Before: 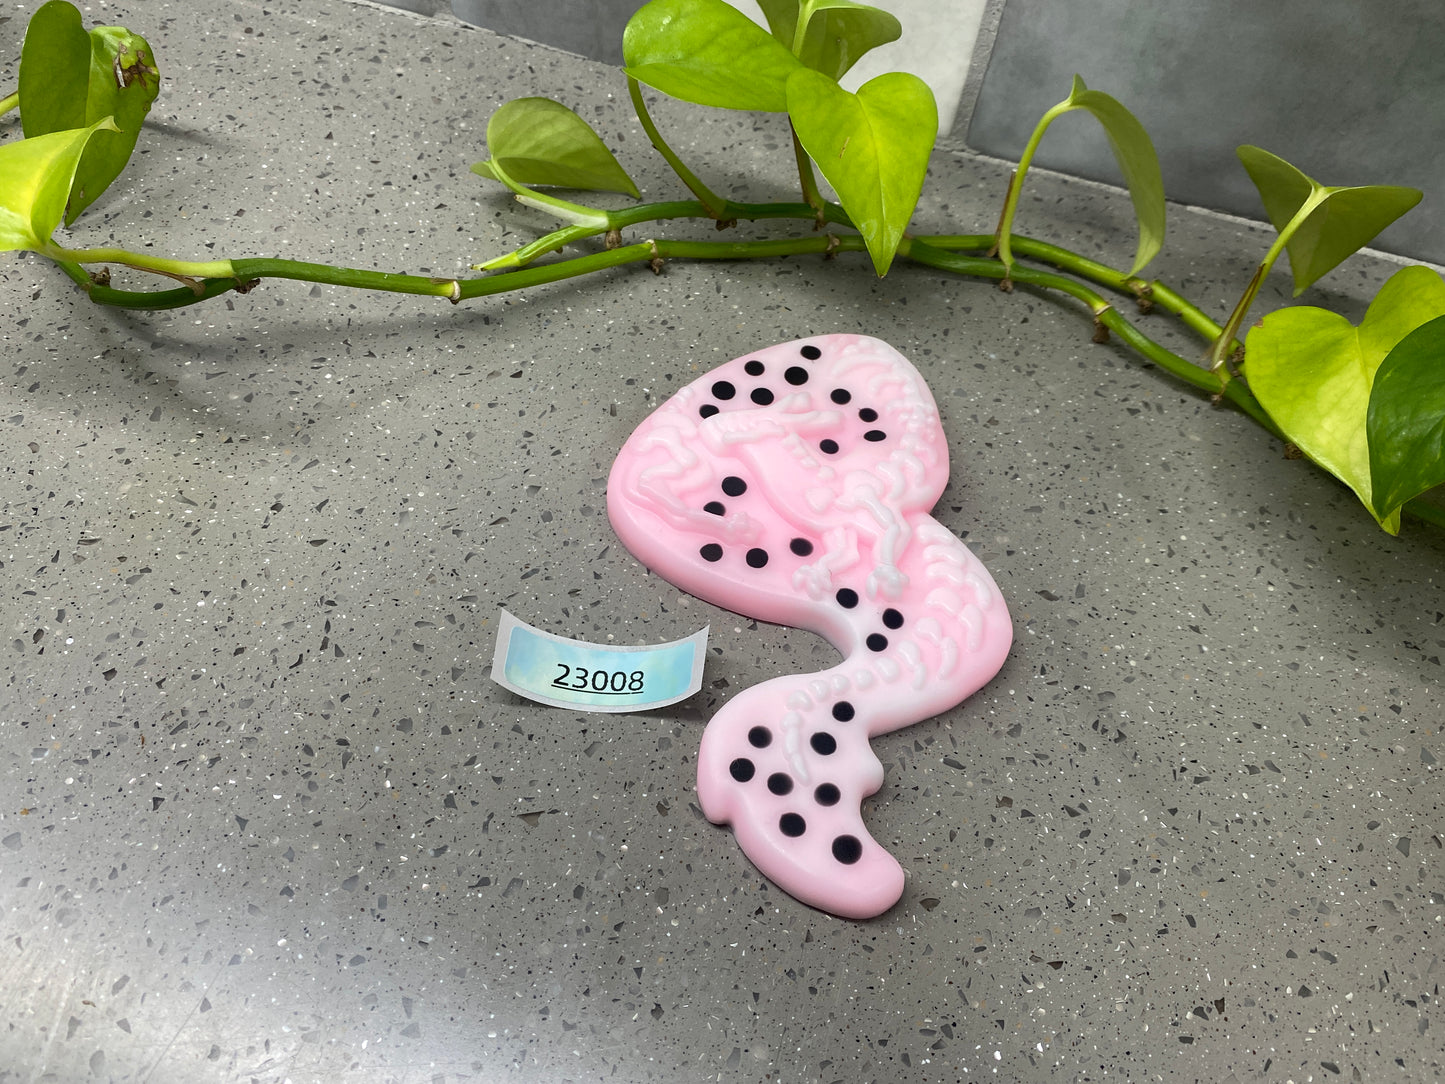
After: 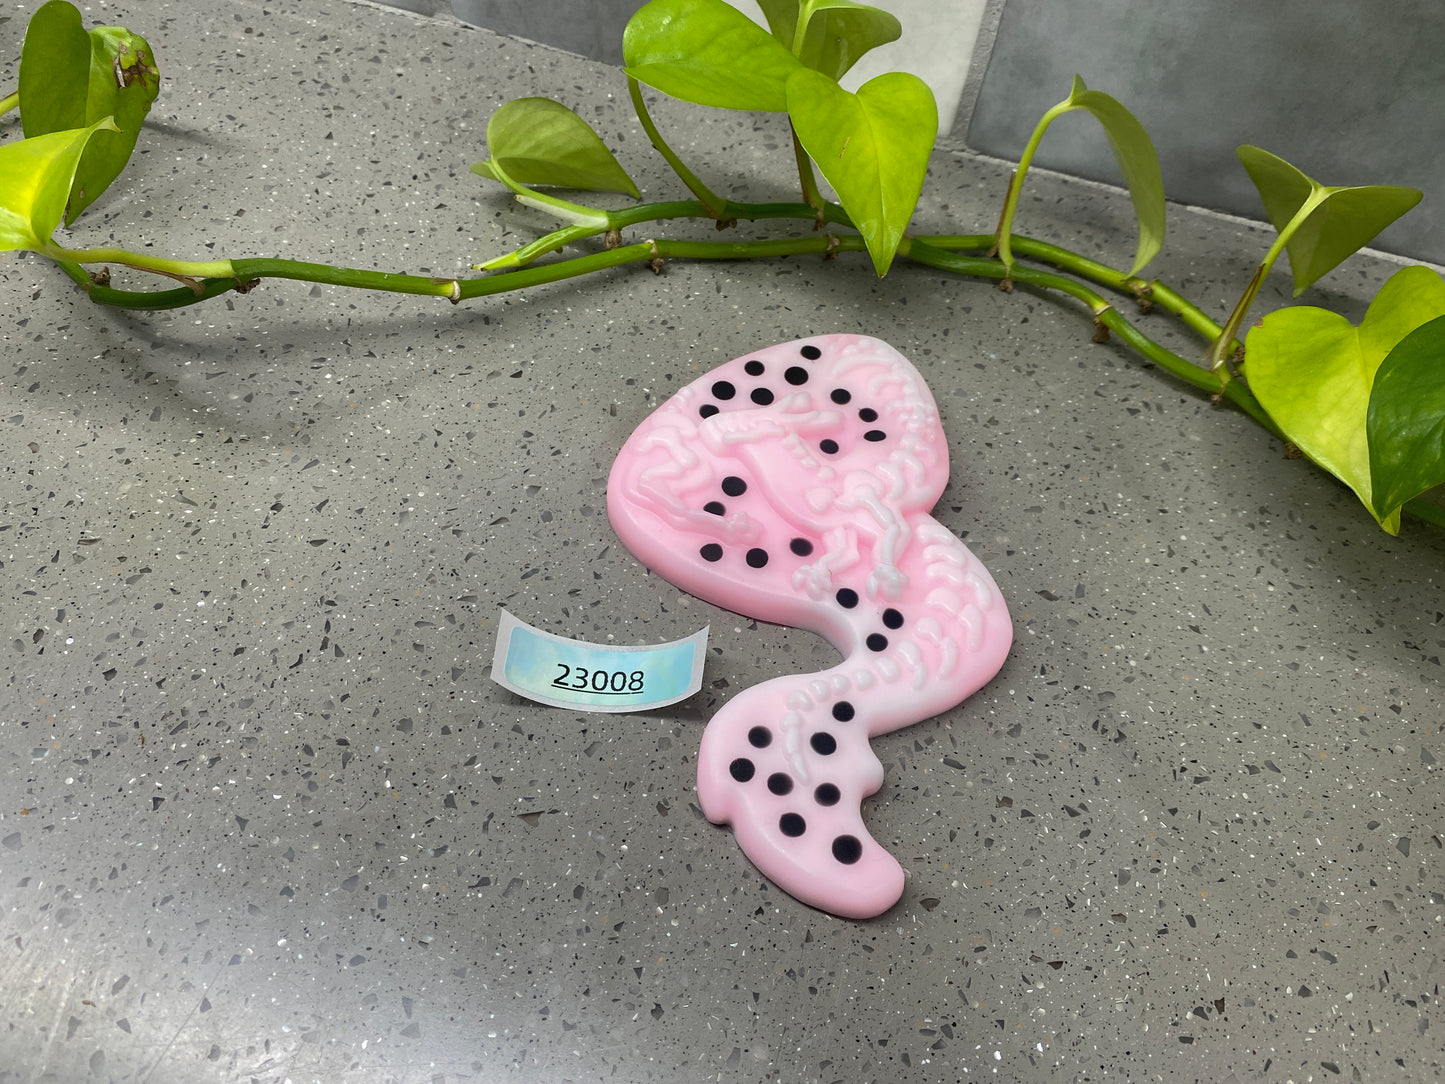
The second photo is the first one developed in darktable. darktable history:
exposure: exposure -0.003 EV, compensate highlight preservation false
shadows and highlights: shadows 29.81
